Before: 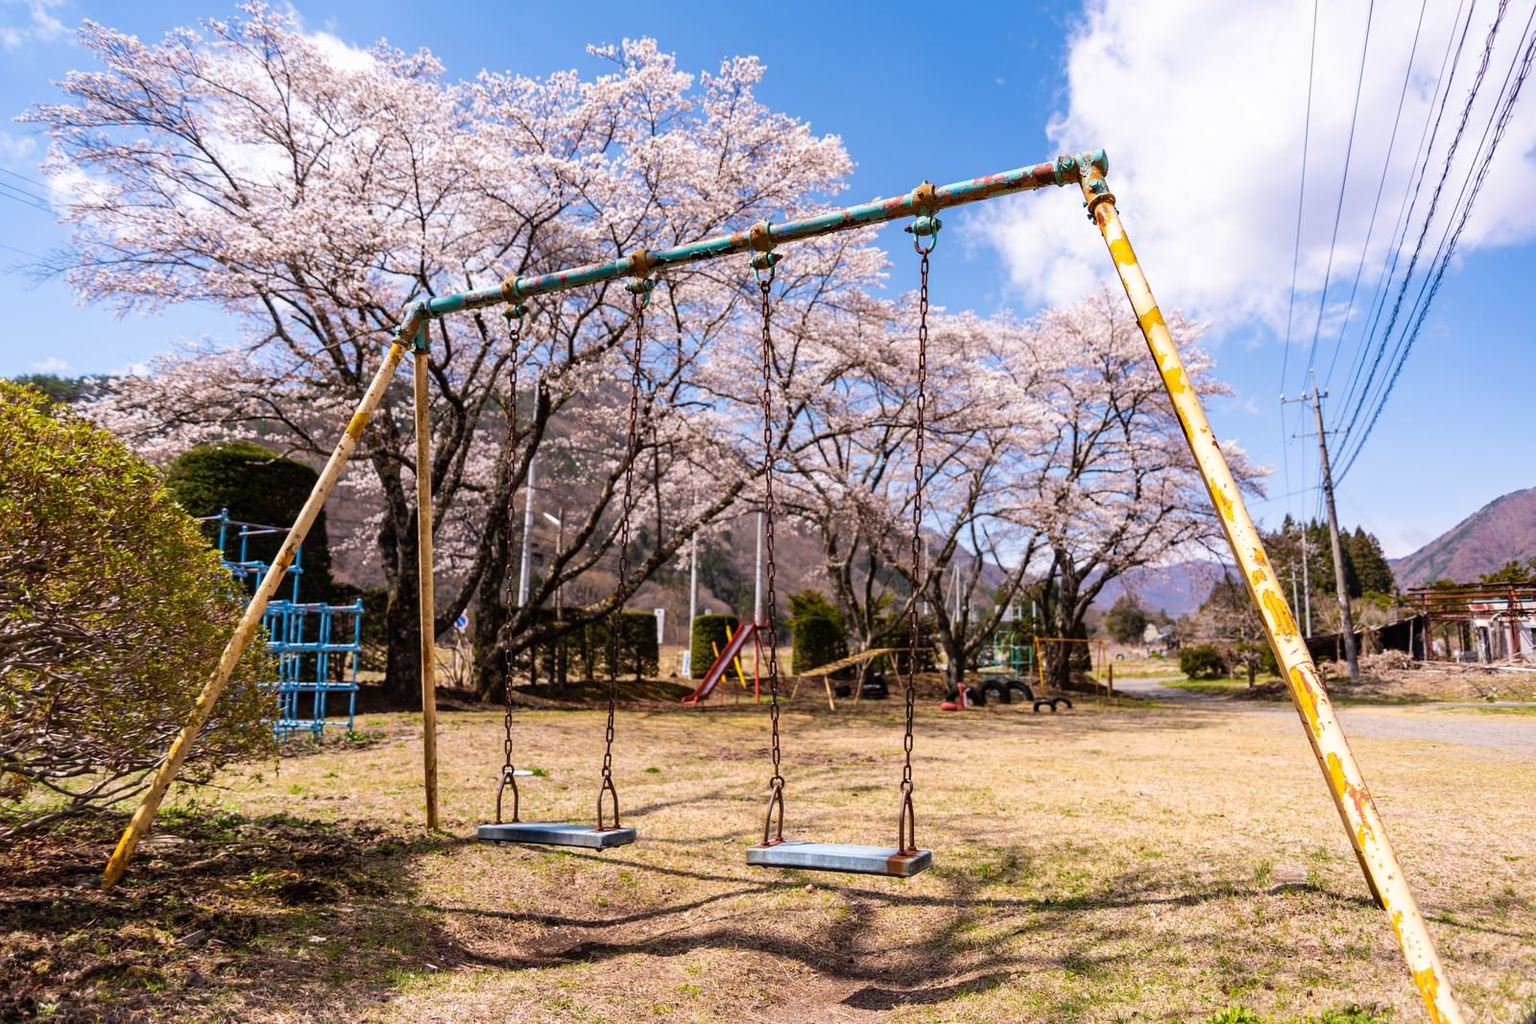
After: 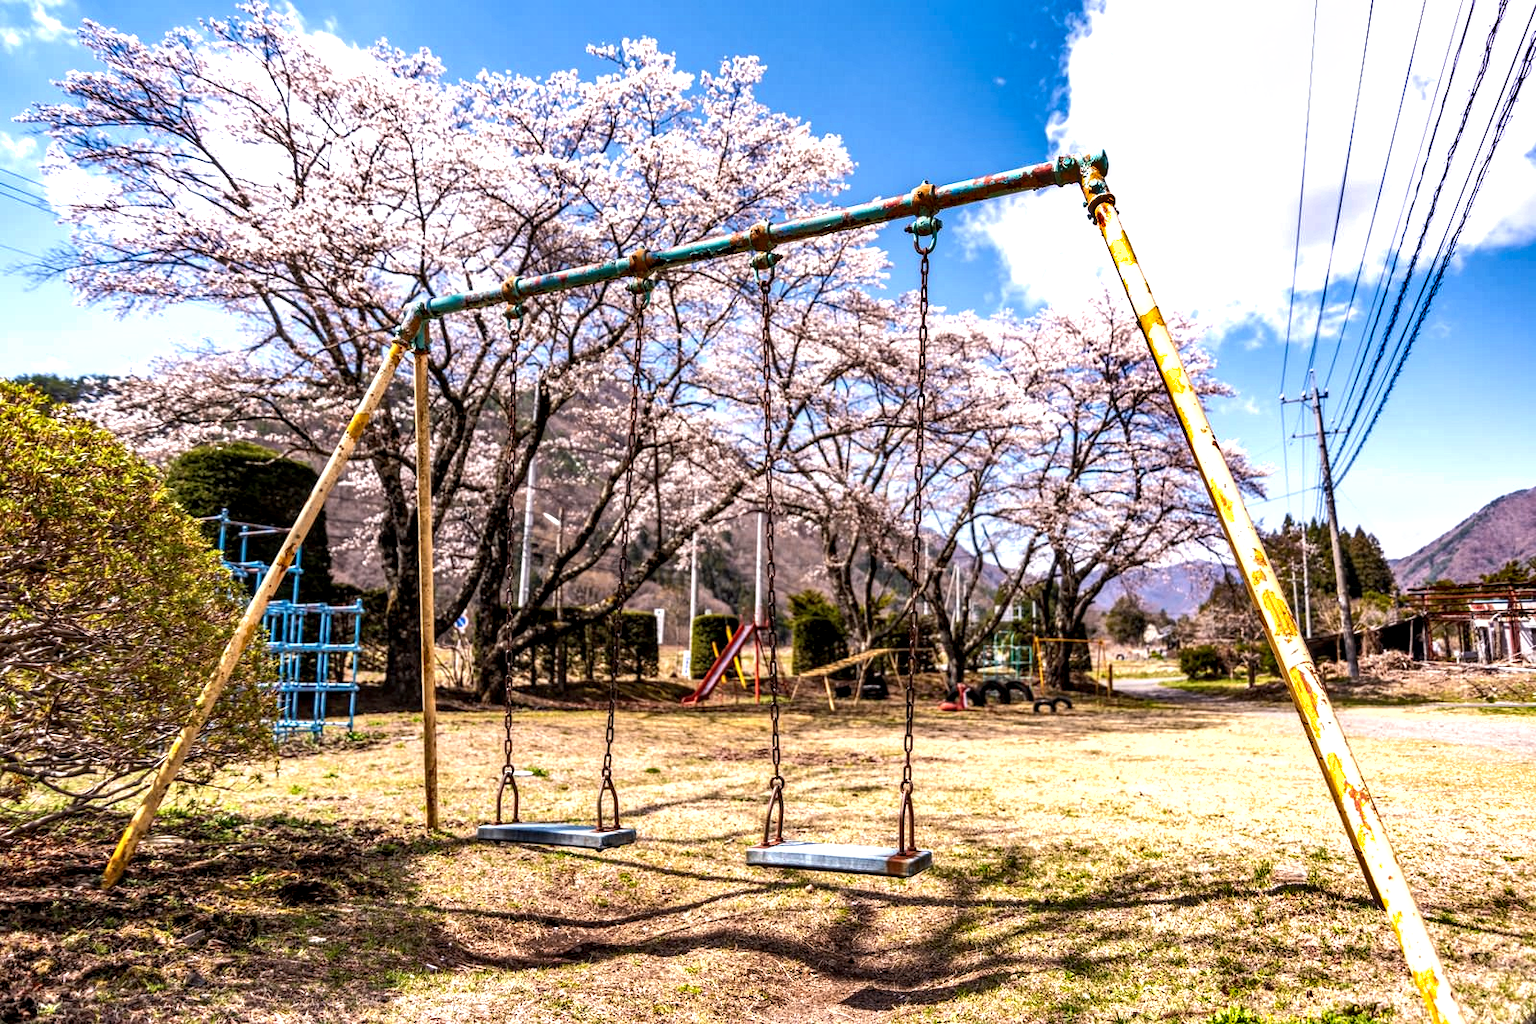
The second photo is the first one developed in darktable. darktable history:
local contrast: highlights 28%, detail 150%
exposure: exposure 0.605 EV, compensate highlight preservation false
shadows and highlights: low approximation 0.01, soften with gaussian
